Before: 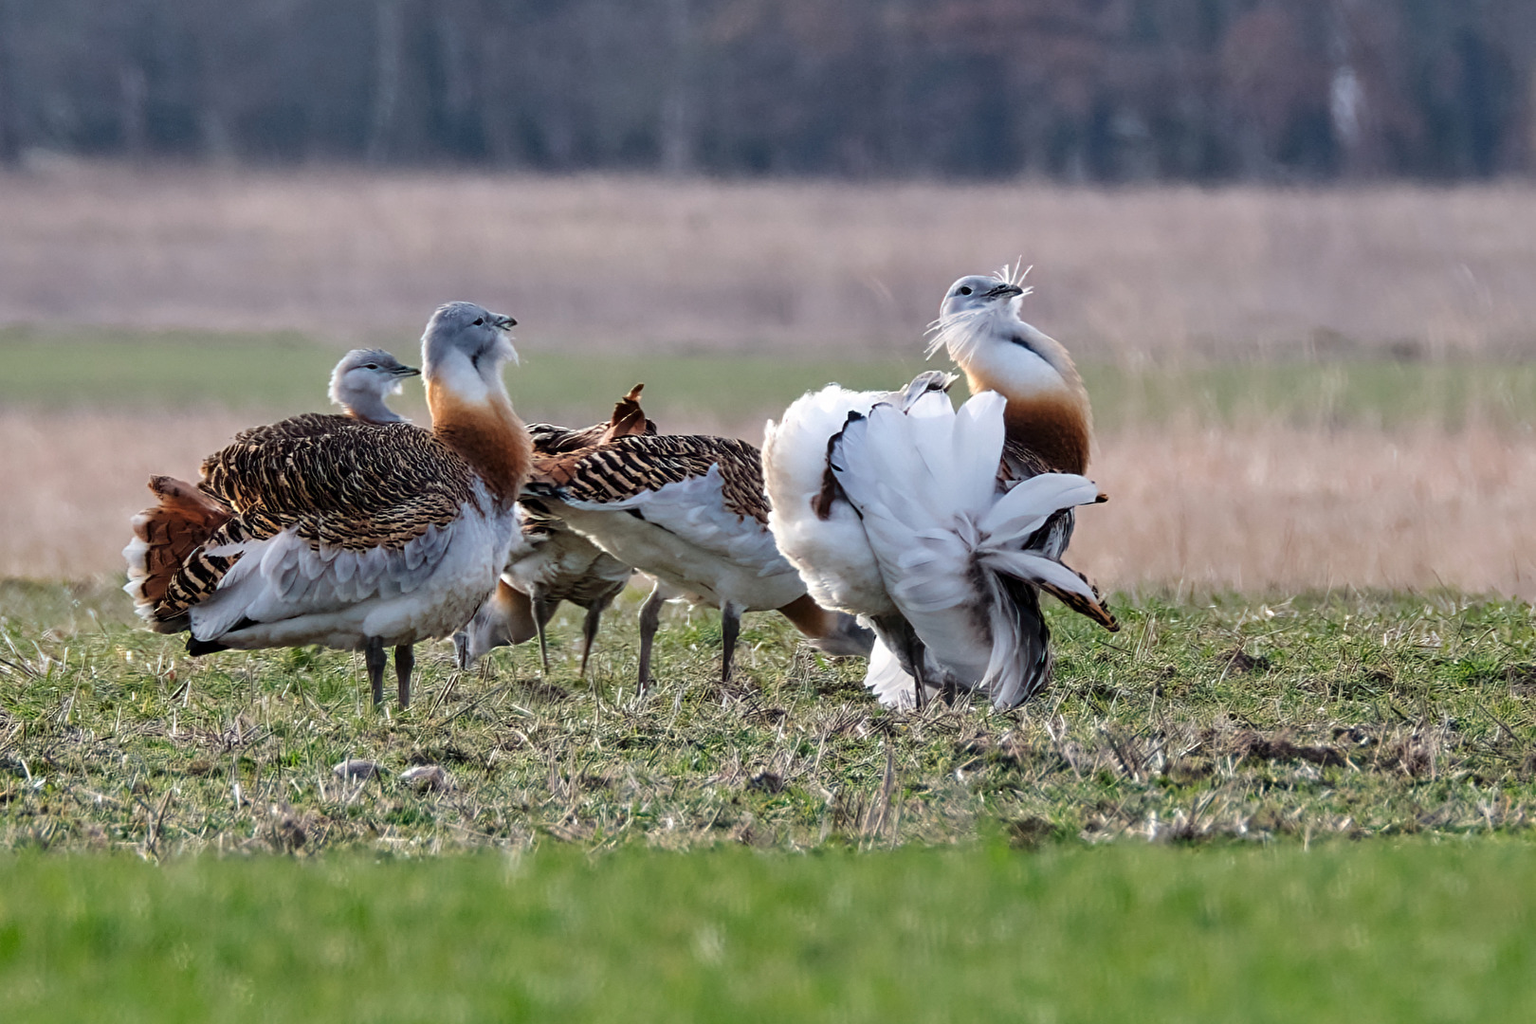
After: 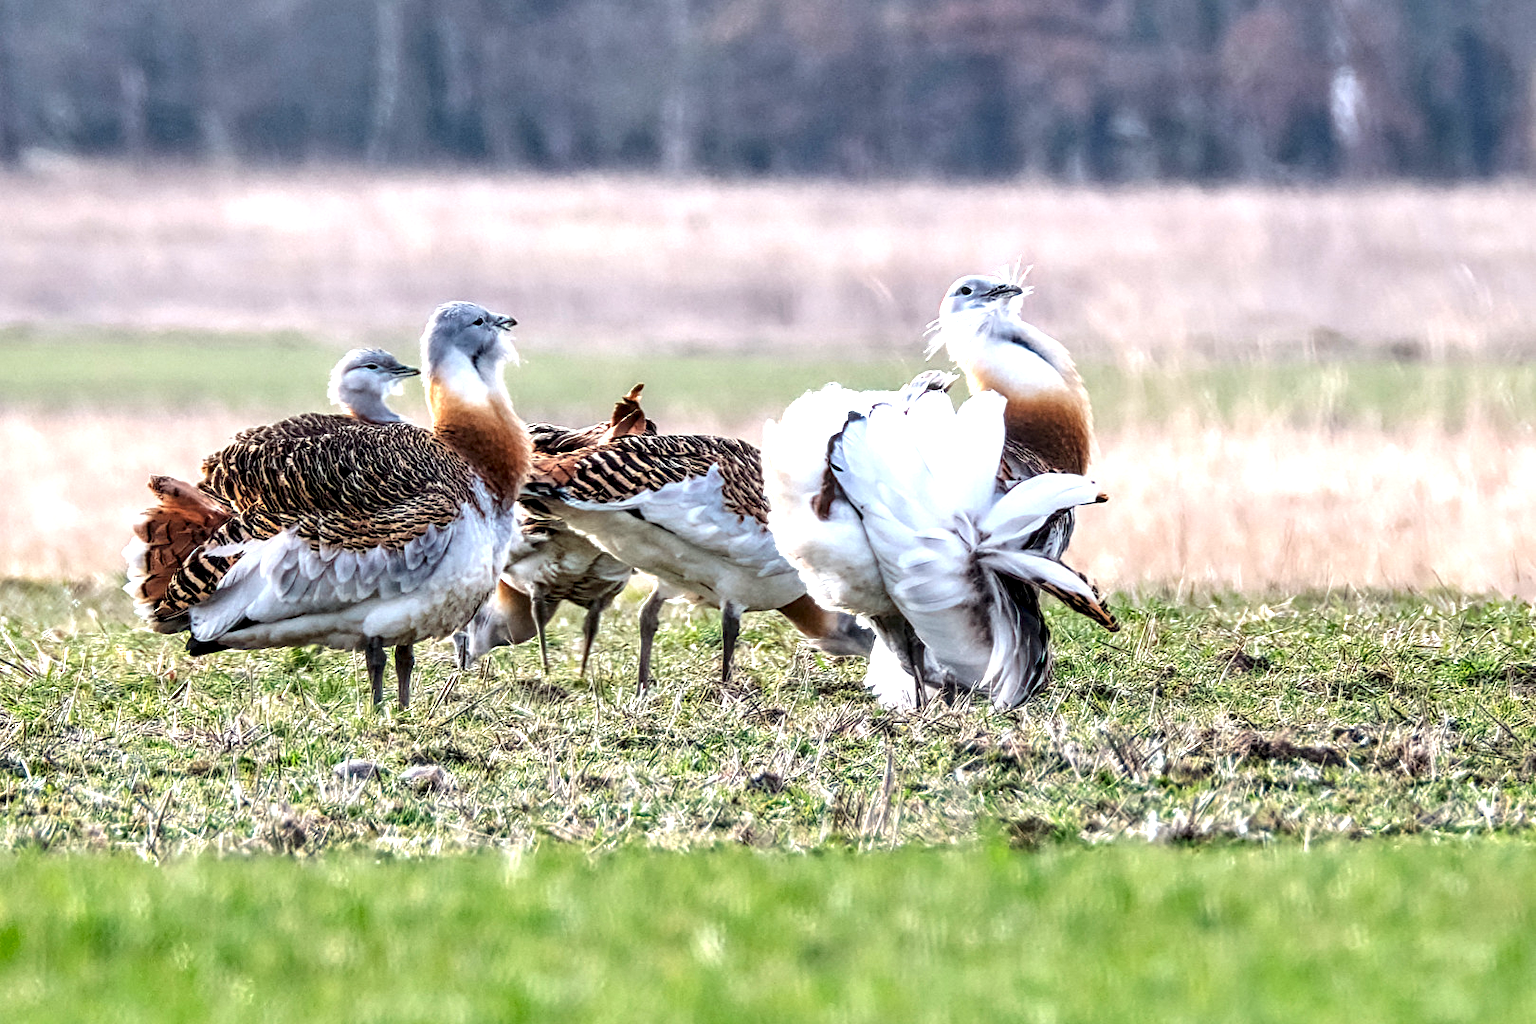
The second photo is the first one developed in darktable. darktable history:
exposure: black level correction 0.001, exposure 1.118 EV, compensate exposure bias true, compensate highlight preservation false
local contrast: detail 150%
